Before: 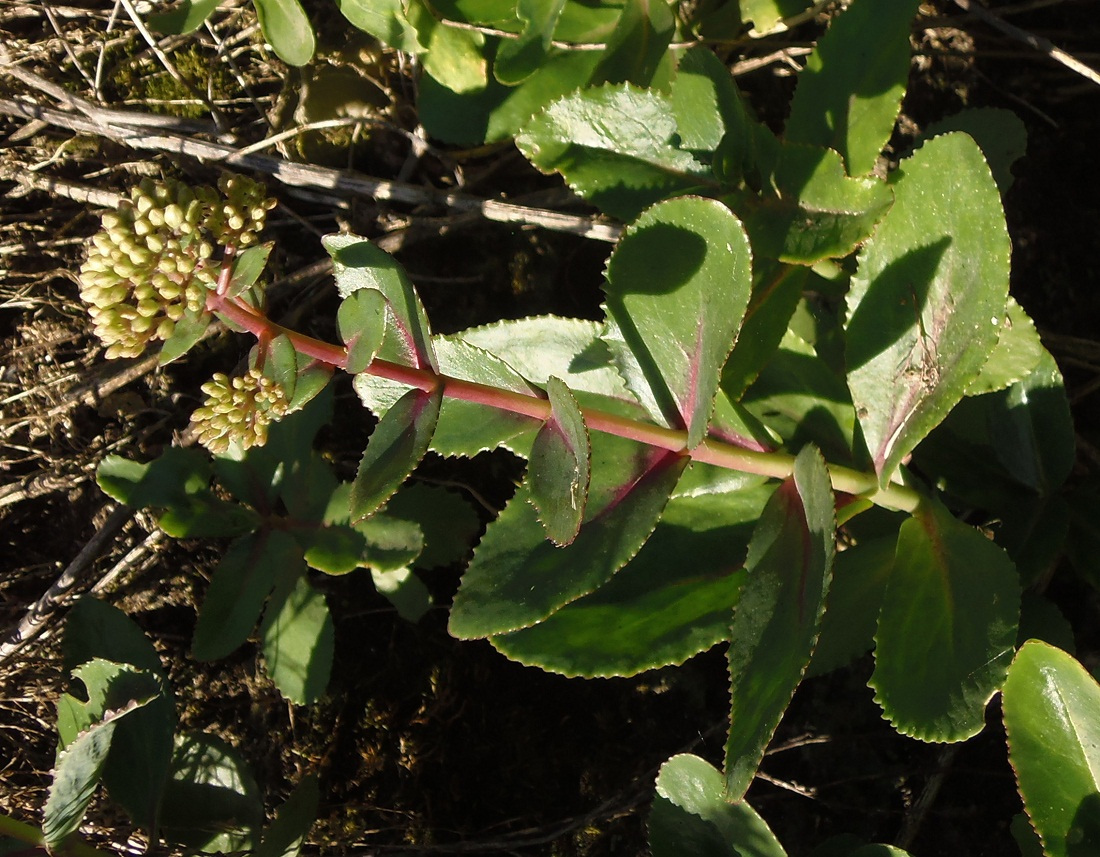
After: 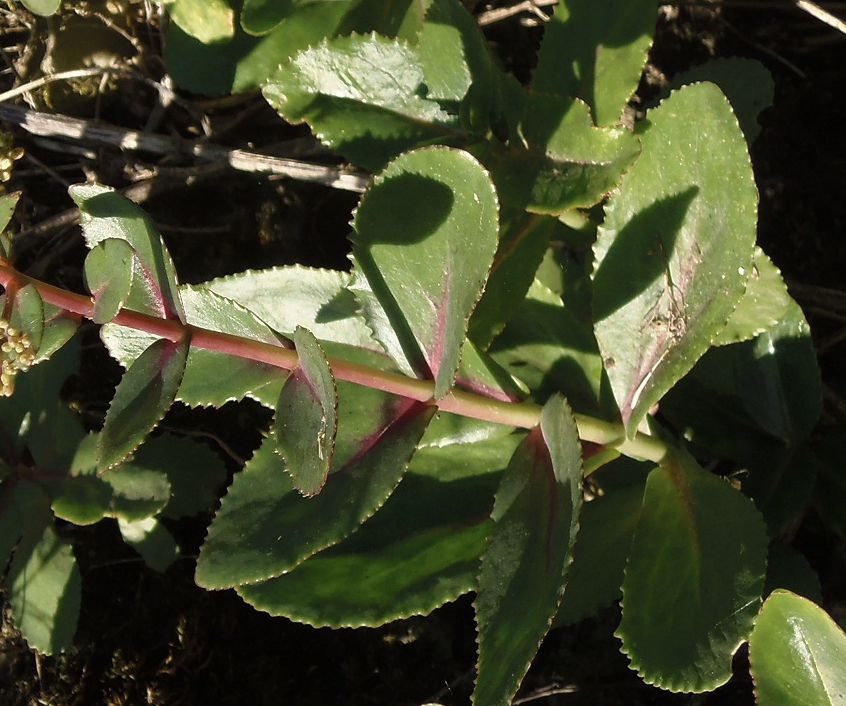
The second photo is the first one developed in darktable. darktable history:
crop: left 23.063%, top 5.89%, bottom 11.677%
color correction: highlights b* 0.017, saturation 0.843
